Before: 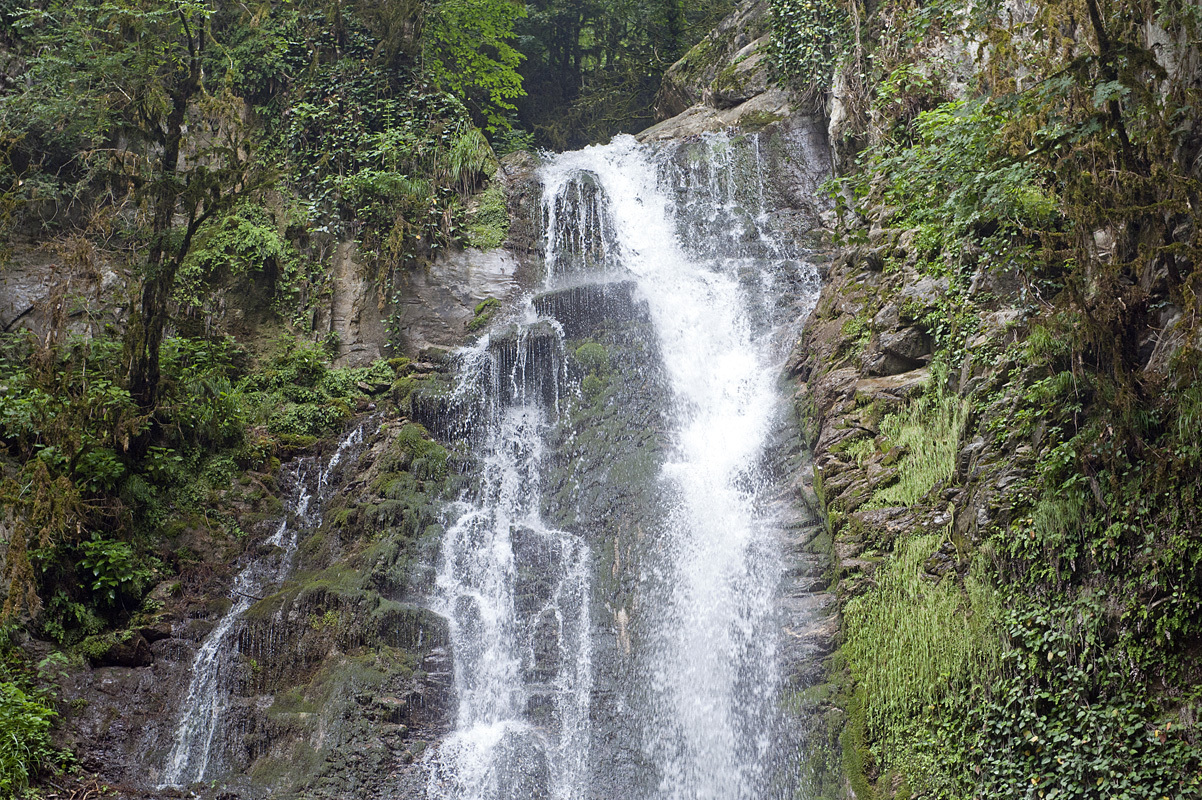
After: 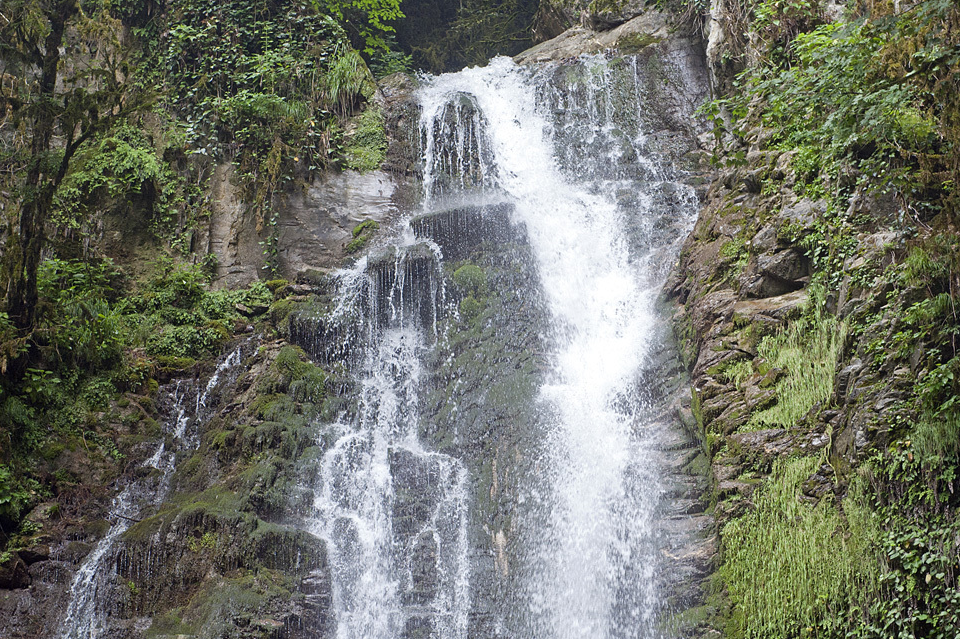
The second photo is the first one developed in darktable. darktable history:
crop and rotate: left 10.214%, top 9.855%, right 9.876%, bottom 10.166%
